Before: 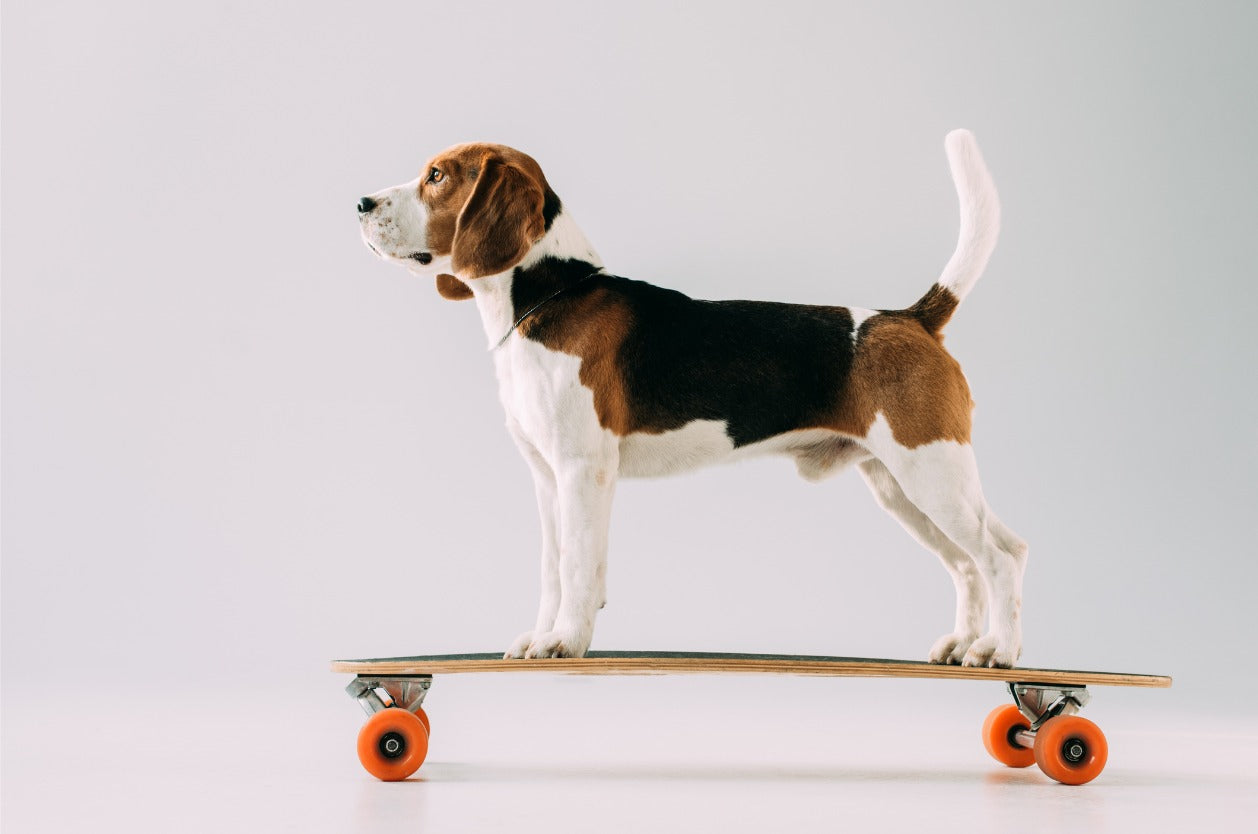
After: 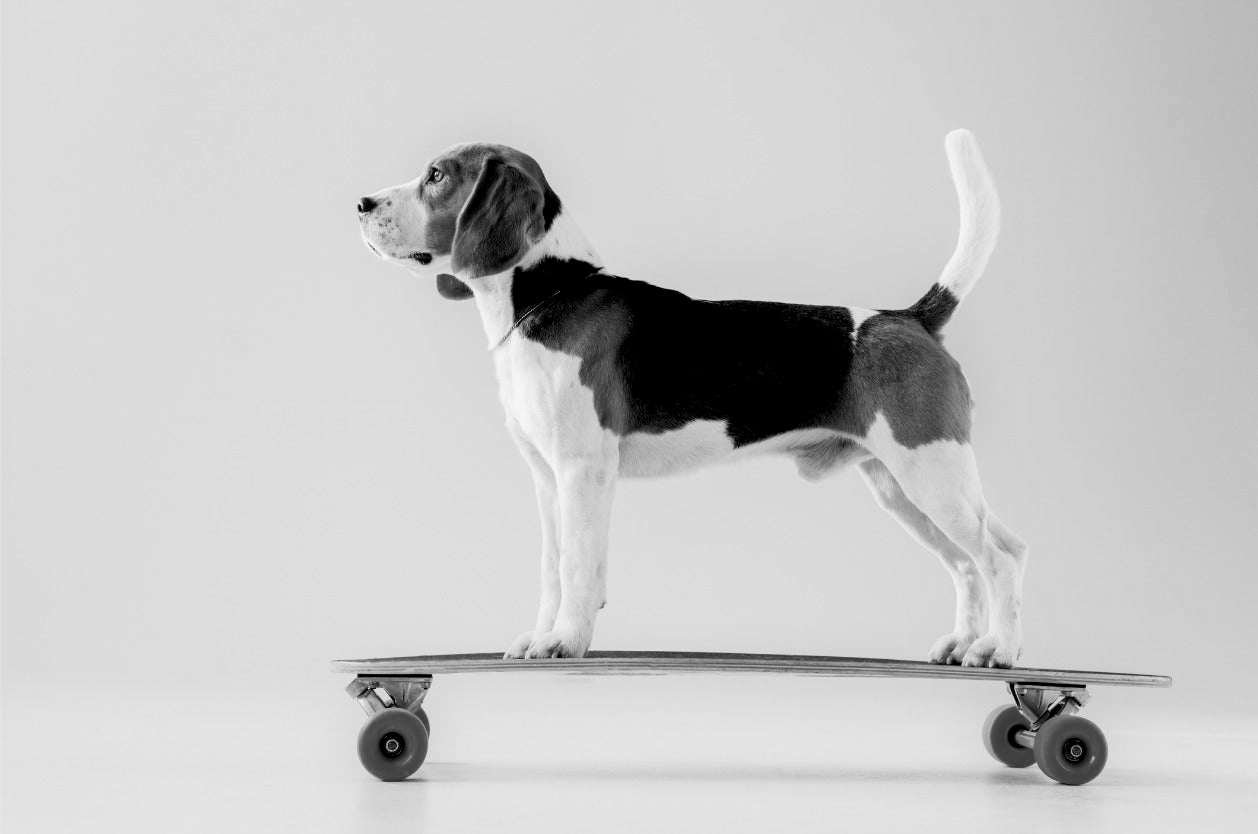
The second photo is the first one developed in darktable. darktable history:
exposure: black level correction 0.007, compensate highlight preservation false
monochrome: a 0, b 0, size 0.5, highlights 0.57
